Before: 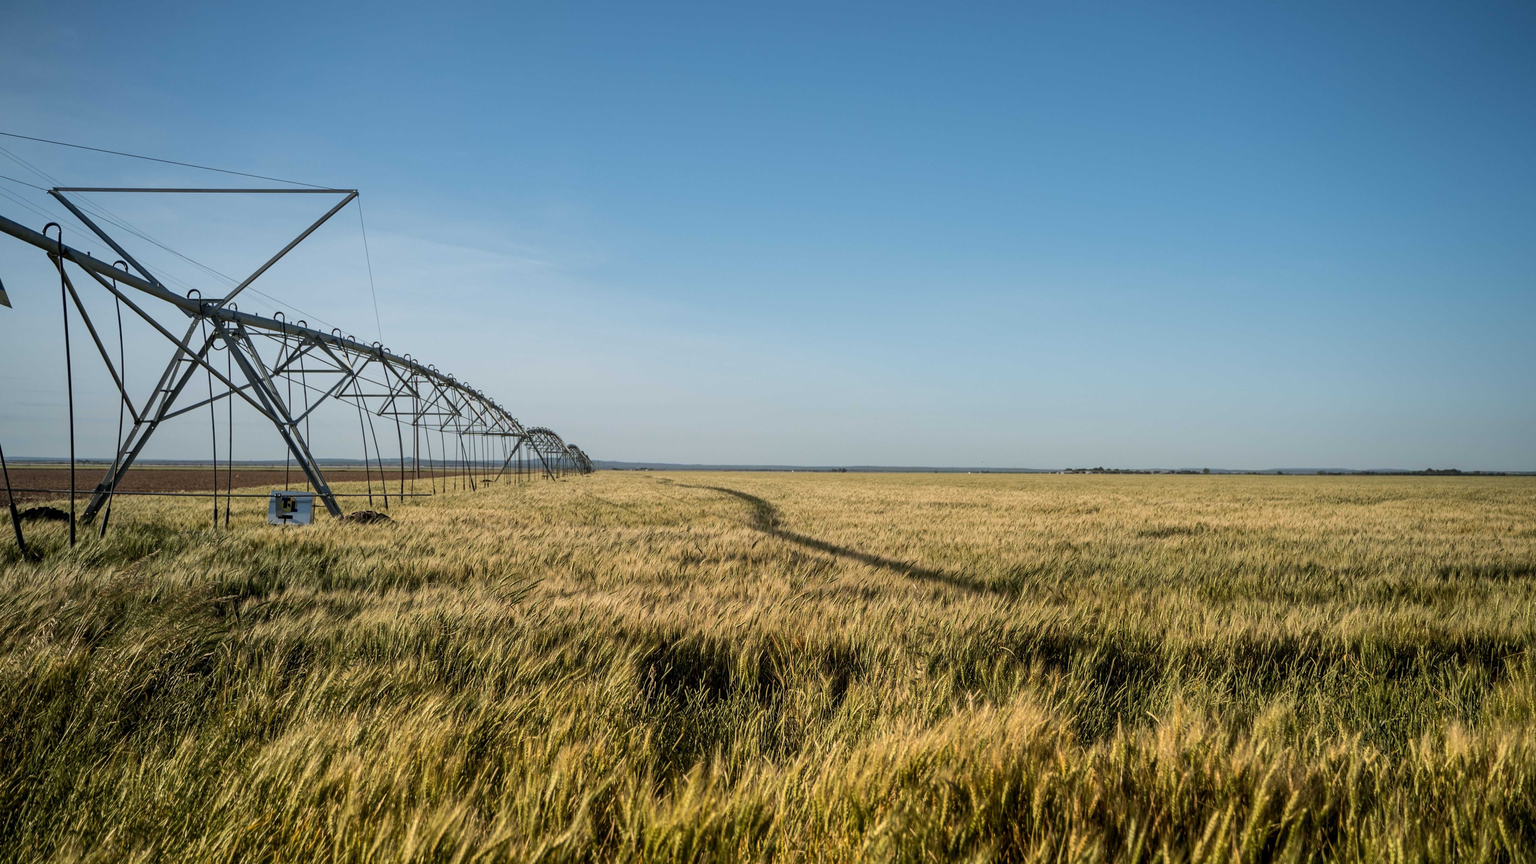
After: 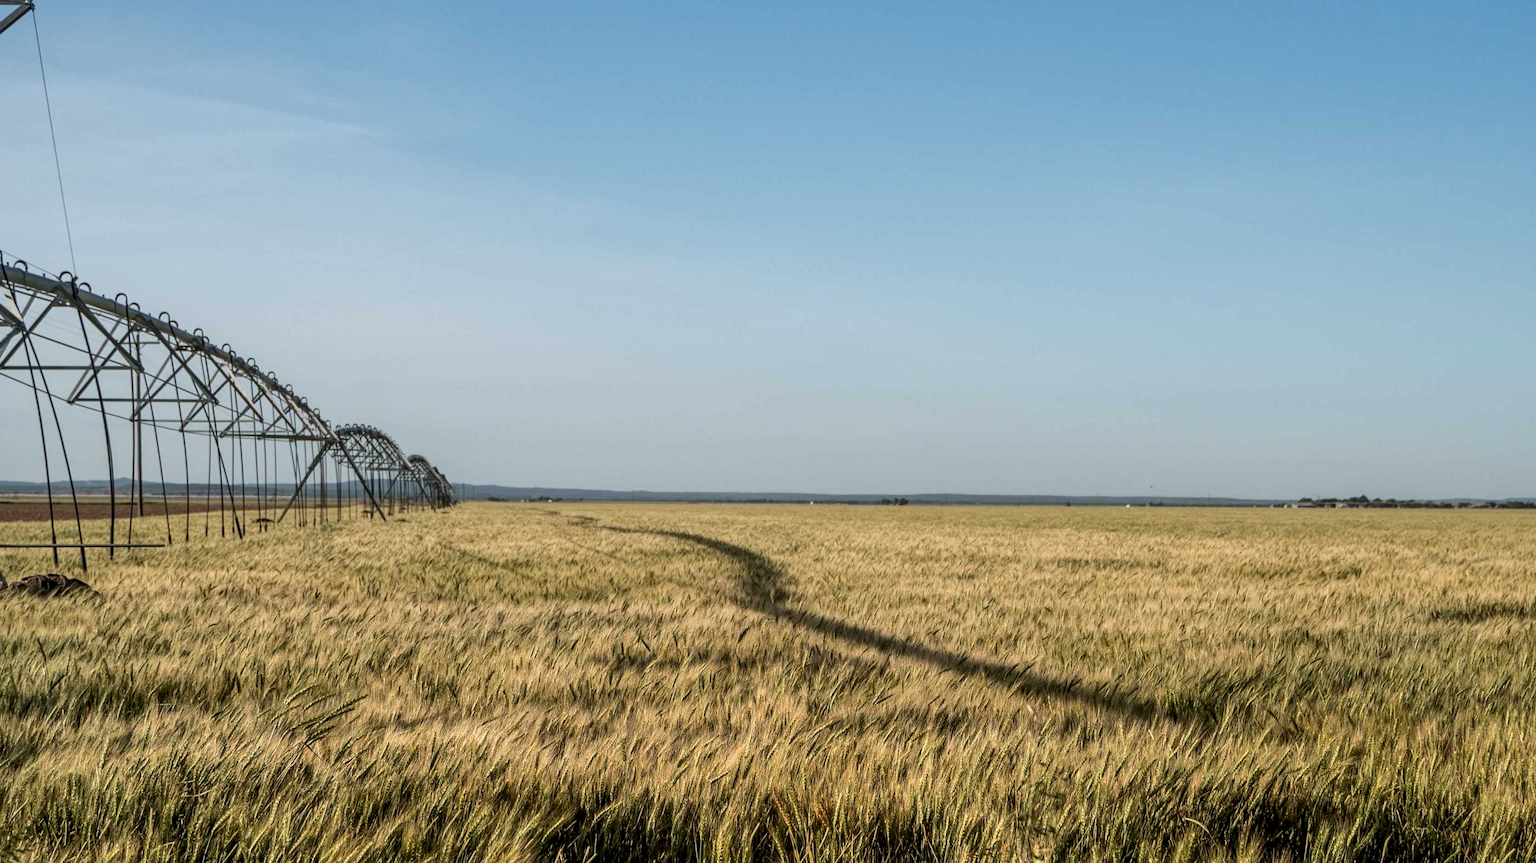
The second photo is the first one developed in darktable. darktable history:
local contrast: on, module defaults
crop and rotate: left 22.13%, top 22.054%, right 22.026%, bottom 22.102%
